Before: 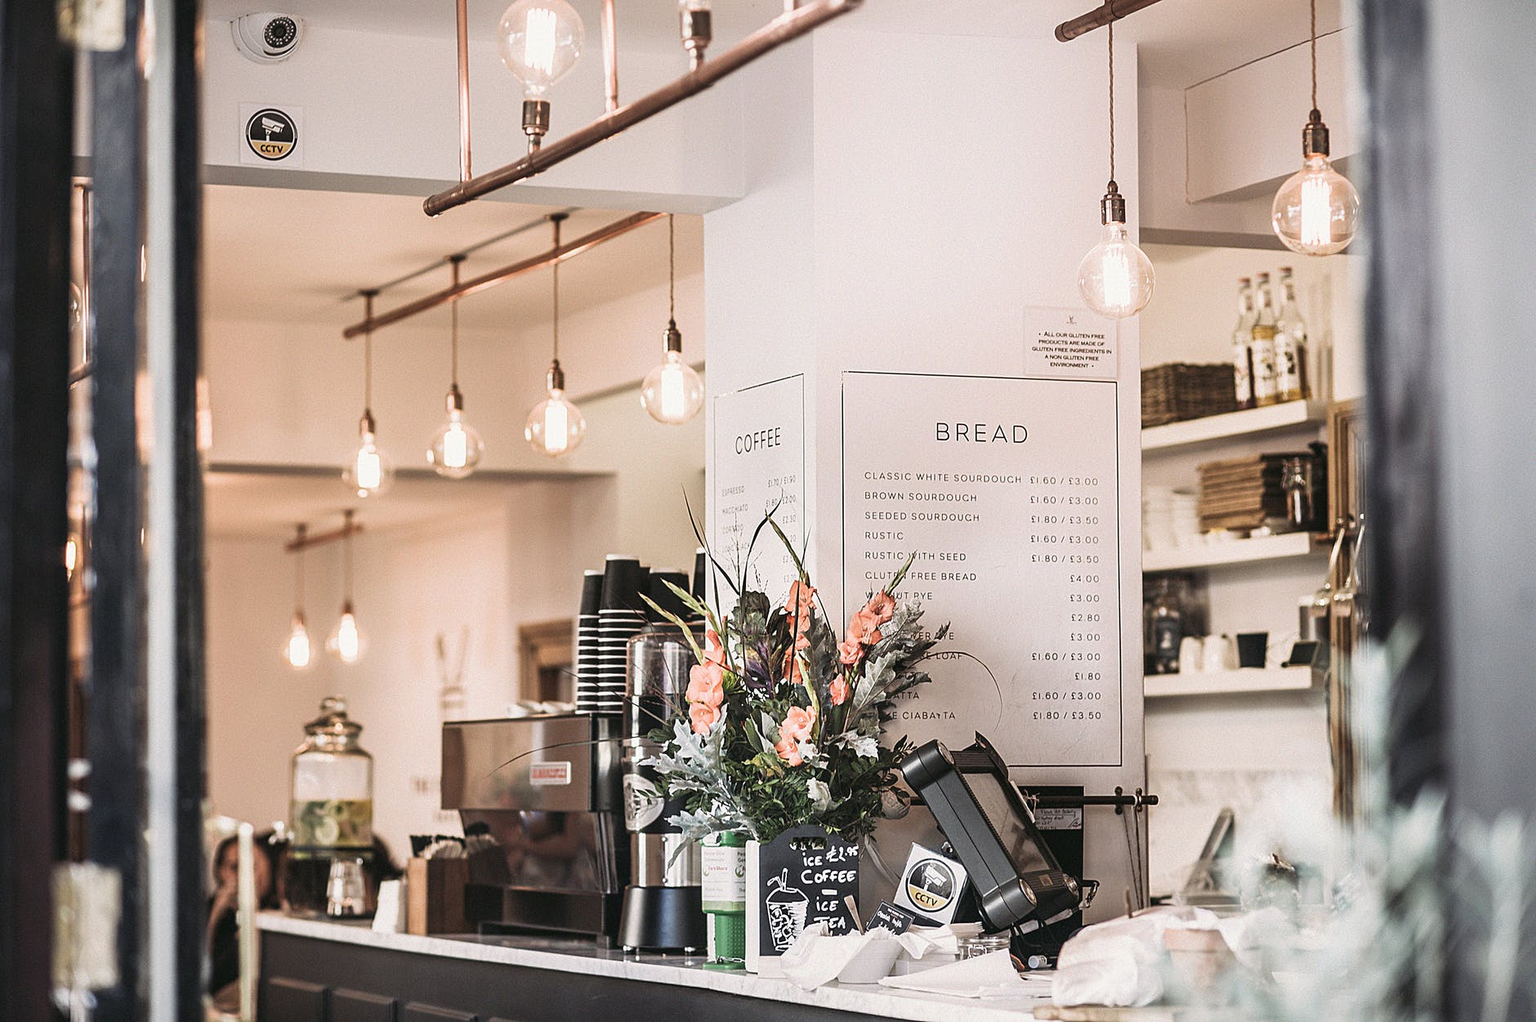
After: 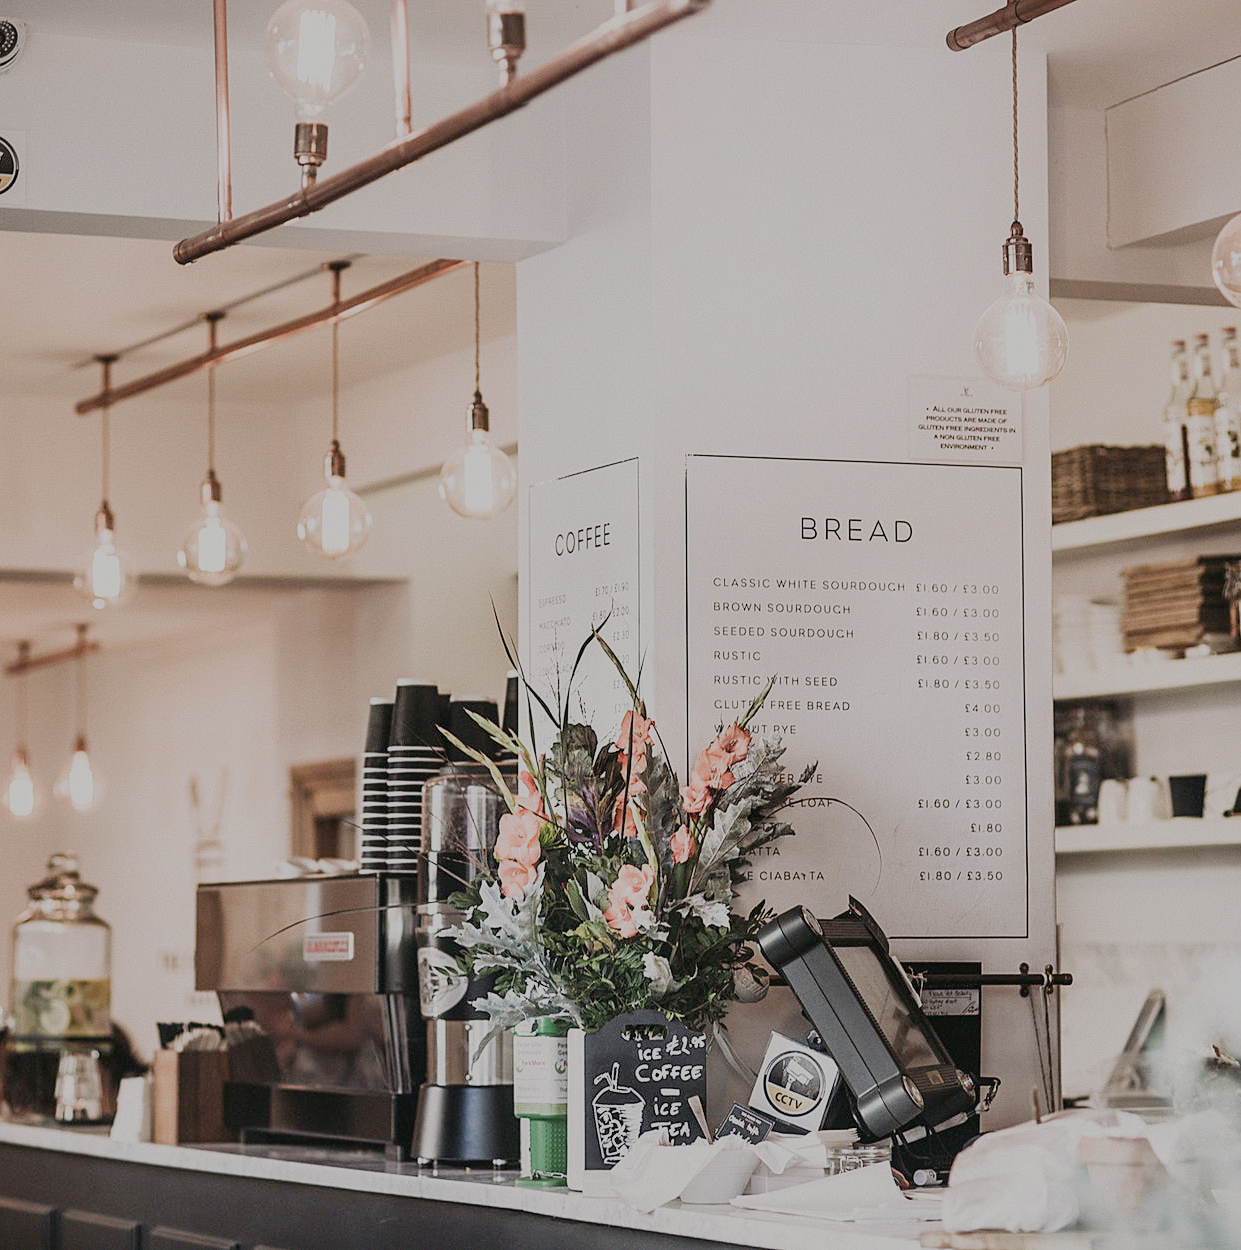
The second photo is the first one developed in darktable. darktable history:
sigmoid: contrast 1.05, skew -0.15
white balance: emerald 1
crop and rotate: left 18.442%, right 15.508%
